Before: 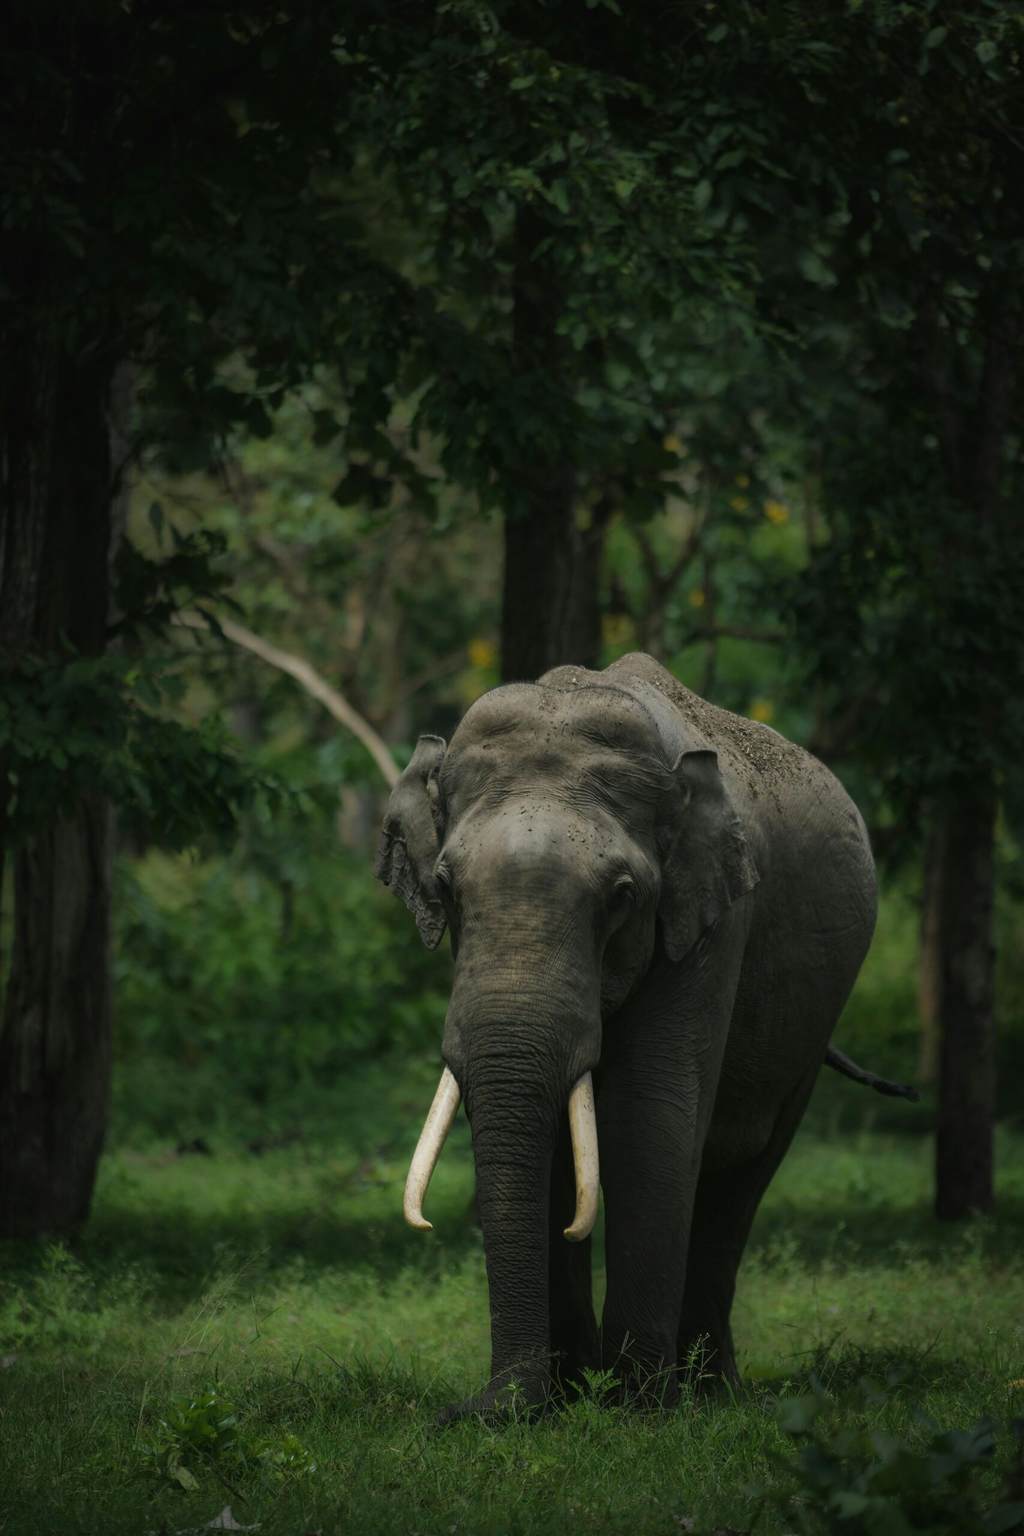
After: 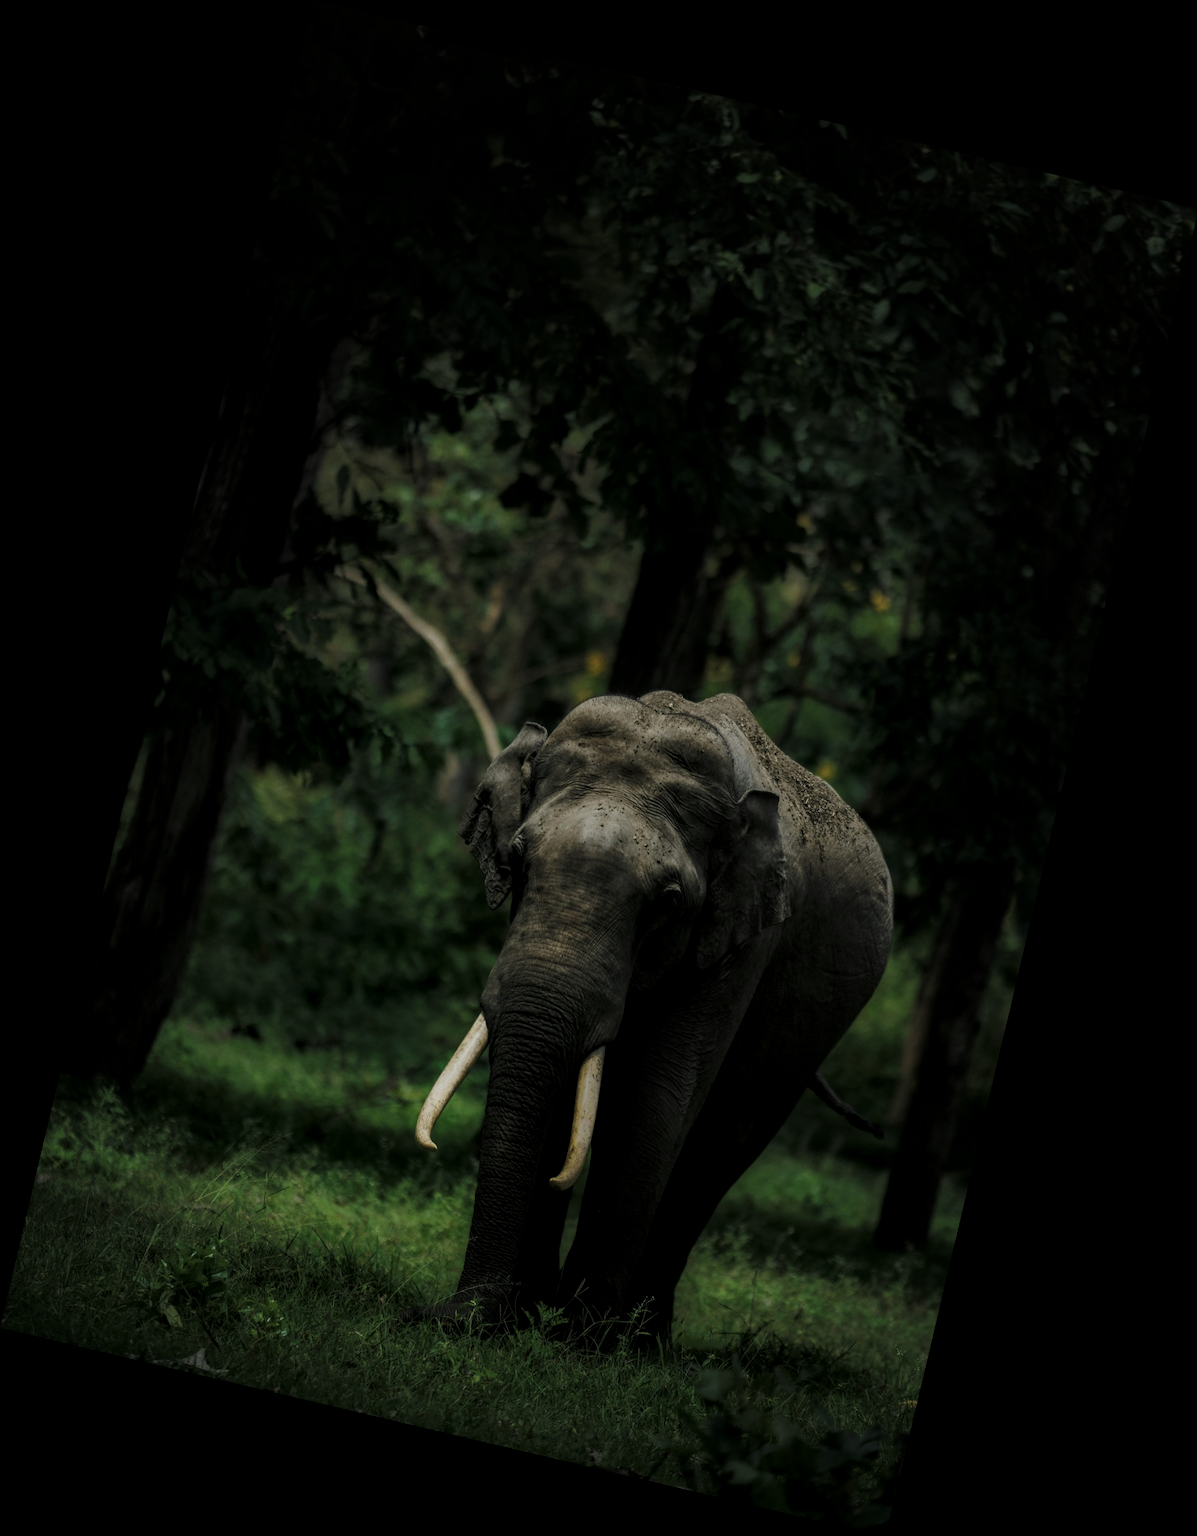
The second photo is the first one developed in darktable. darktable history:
base curve: curves: ch0 [(0, 0) (0.032, 0.025) (0.121, 0.166) (0.206, 0.329) (0.605, 0.79) (1, 1)], preserve colors none
local contrast: highlights 100%, shadows 100%, detail 200%, midtone range 0.2
rotate and perspective: rotation 13.27°, automatic cropping off
exposure: exposure -1.468 EV, compensate highlight preservation false
